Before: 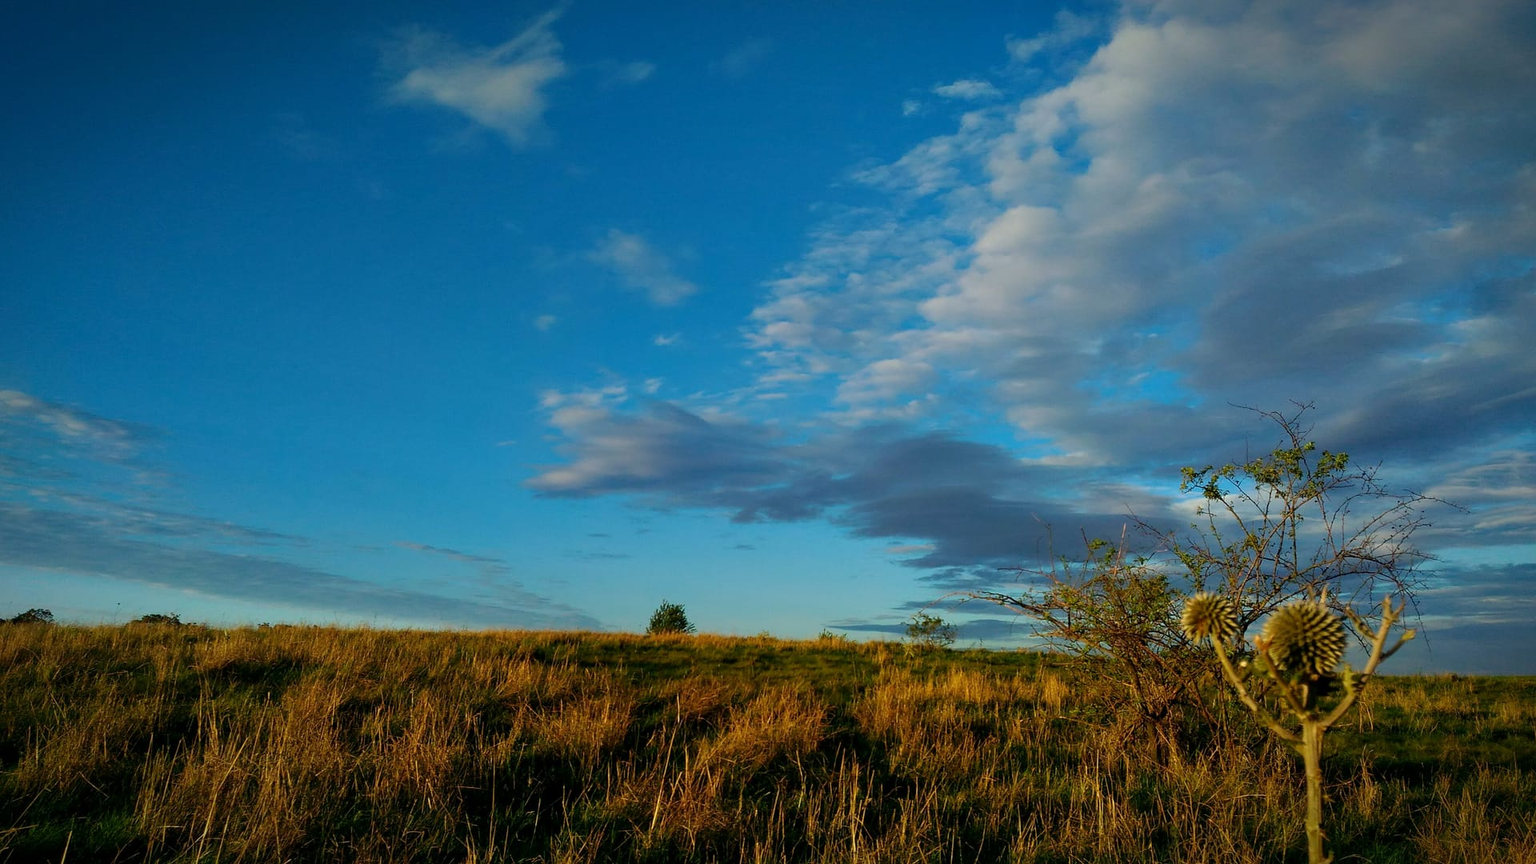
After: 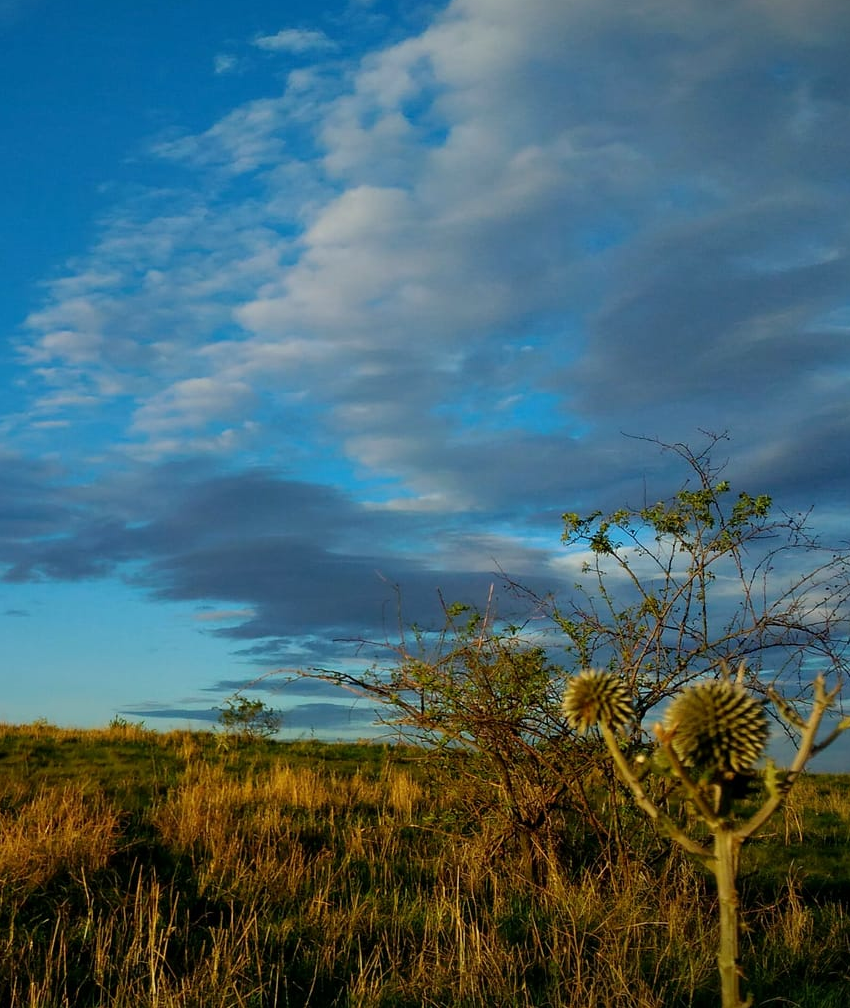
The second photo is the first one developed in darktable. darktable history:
white balance: red 0.982, blue 1.018
crop: left 47.628%, top 6.643%, right 7.874%
